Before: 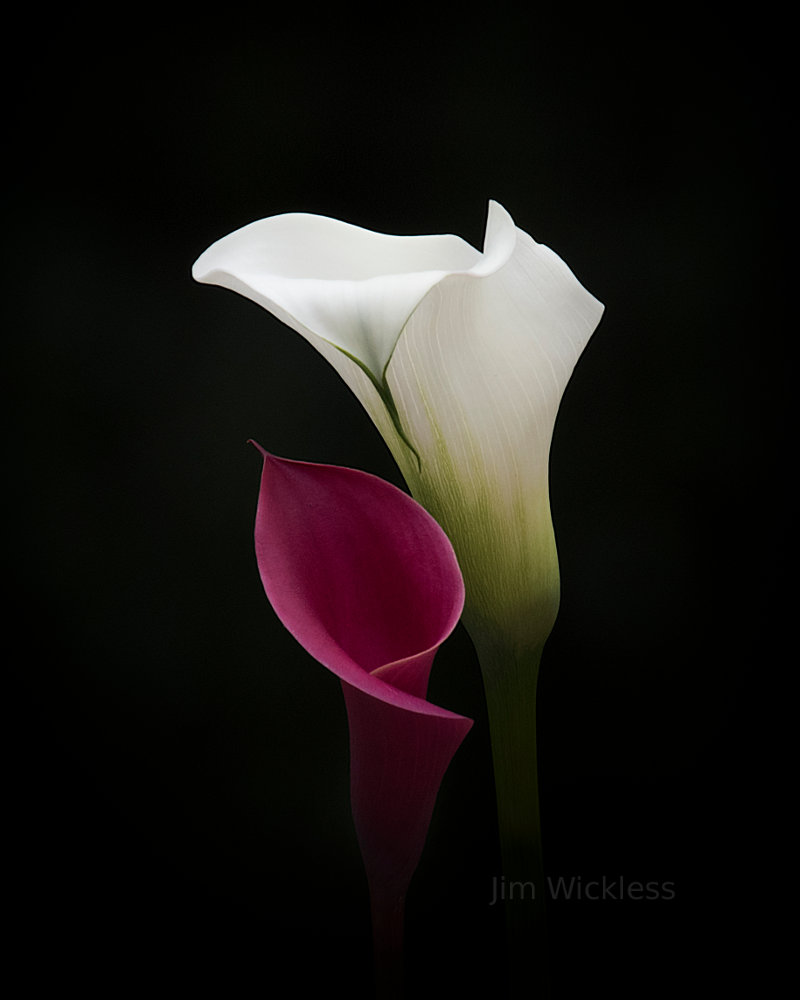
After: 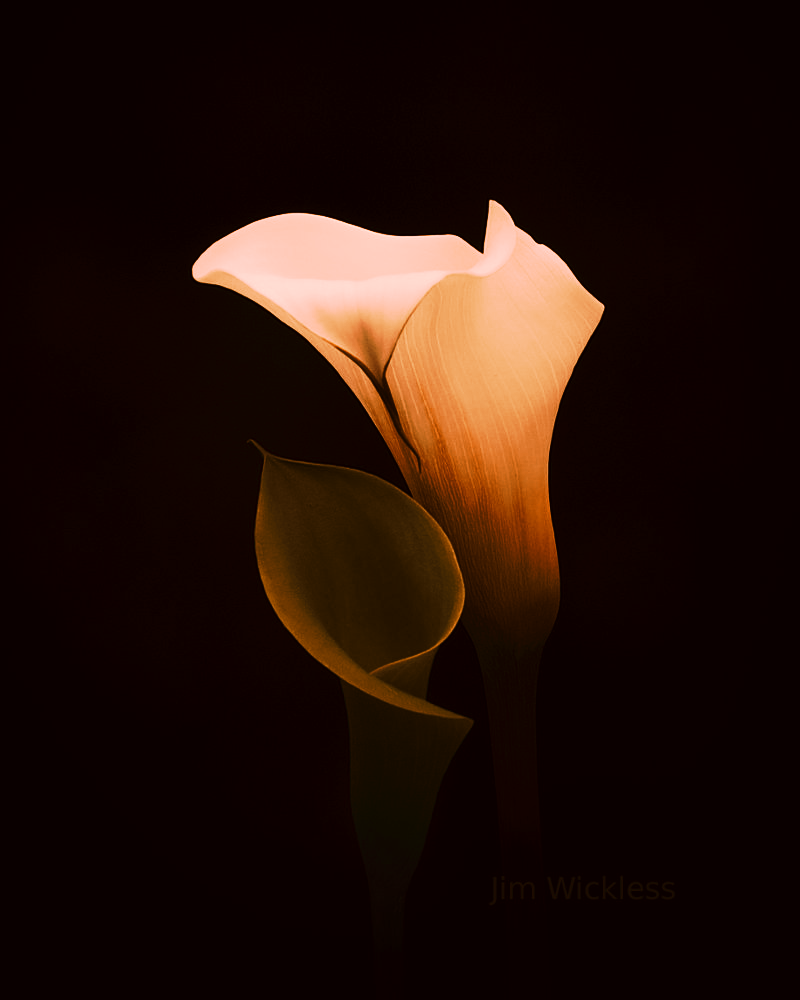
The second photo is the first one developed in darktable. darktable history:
tone curve: curves: ch0 [(0, 0) (0.003, 0.006) (0.011, 0.011) (0.025, 0.02) (0.044, 0.032) (0.069, 0.035) (0.1, 0.046) (0.136, 0.063) (0.177, 0.089) (0.224, 0.12) (0.277, 0.16) (0.335, 0.206) (0.399, 0.268) (0.468, 0.359) (0.543, 0.466) (0.623, 0.582) (0.709, 0.722) (0.801, 0.808) (0.898, 0.886) (1, 1)], preserve colors none
color look up table: target L [85.8, 77.1, 84.02, 62.59, 68.27, 60.52, 63.15, 45.32, 37.57, 32.49, 201.87, 69.6, 74.11, 69.03, 71.19, 61.2, 58.84, 51.26, 56.96, 57.02, 45.26, 25.36, 17.83, 2.01, 95.84, 82.44, 83.06, 74.14, 72.74, 67.37, 48.89, 53.08, 71.81, 38.17, 31.94, 42, 64.27, 42.15, 42.05, 15.28, 81.99, 74.24, 72.87, 70.08, 59.37, 76.42, 54.96, 66.26, 6.898], target a [19.92, 29.92, 23.11, 49.68, 32.97, 46.09, 31.49, 27.05, 22.49, 27.36, 0, 37.88, 33.88, 38.22, 34.43, 19.47, 21.96, 27.12, 20.36, 18.1, 19.93, 13.5, 15.67, 2.566, 18.34, 25.24, 23.21, 32.56, 31.7, 29.75, 19.14, 16.4, 33.93, 12.98, 20.81, 15.53, 23.74, 15.96, 17.09, 16.51, 23.06, 33.11, 32.97, 34.26, 25.94, 28.45, 18.41, 31.54, 20.52], target b [28.91, 38.42, 31.3, 56.07, 52.2, 55.33, 51.77, 50.1, 47.91, 49, -0.001, 53.97, 42.67, 54.68, 53.94, 40.85, 48.97, 50.14, 49.38, 48.87, 48.42, 39.37, 29.08, 3.235, 13.59, 30.86, 33.9, 53.16, 55.4, 52.37, 48.33, 49.14, 54.67, 47.27, 47.85, 48.35, 50.23, 48.5, 48.59, 25.18, 35.44, 47.02, 34.86, 53.66, 49.86, 57.56, 34.02, 52.63, 11.36], num patches 49
